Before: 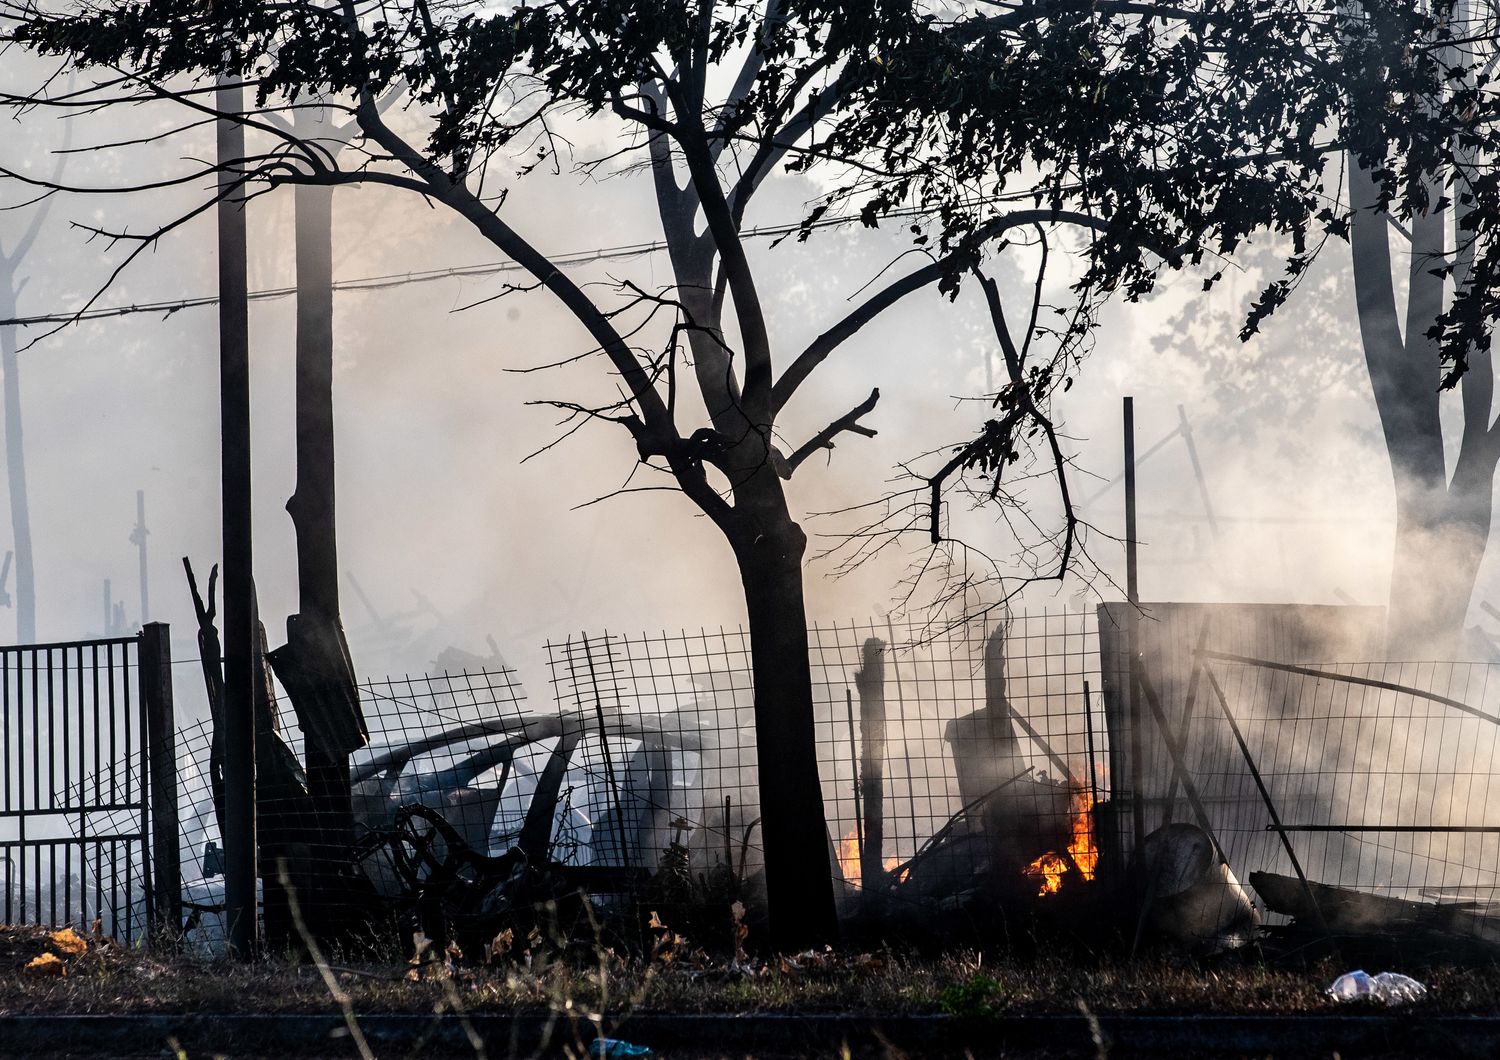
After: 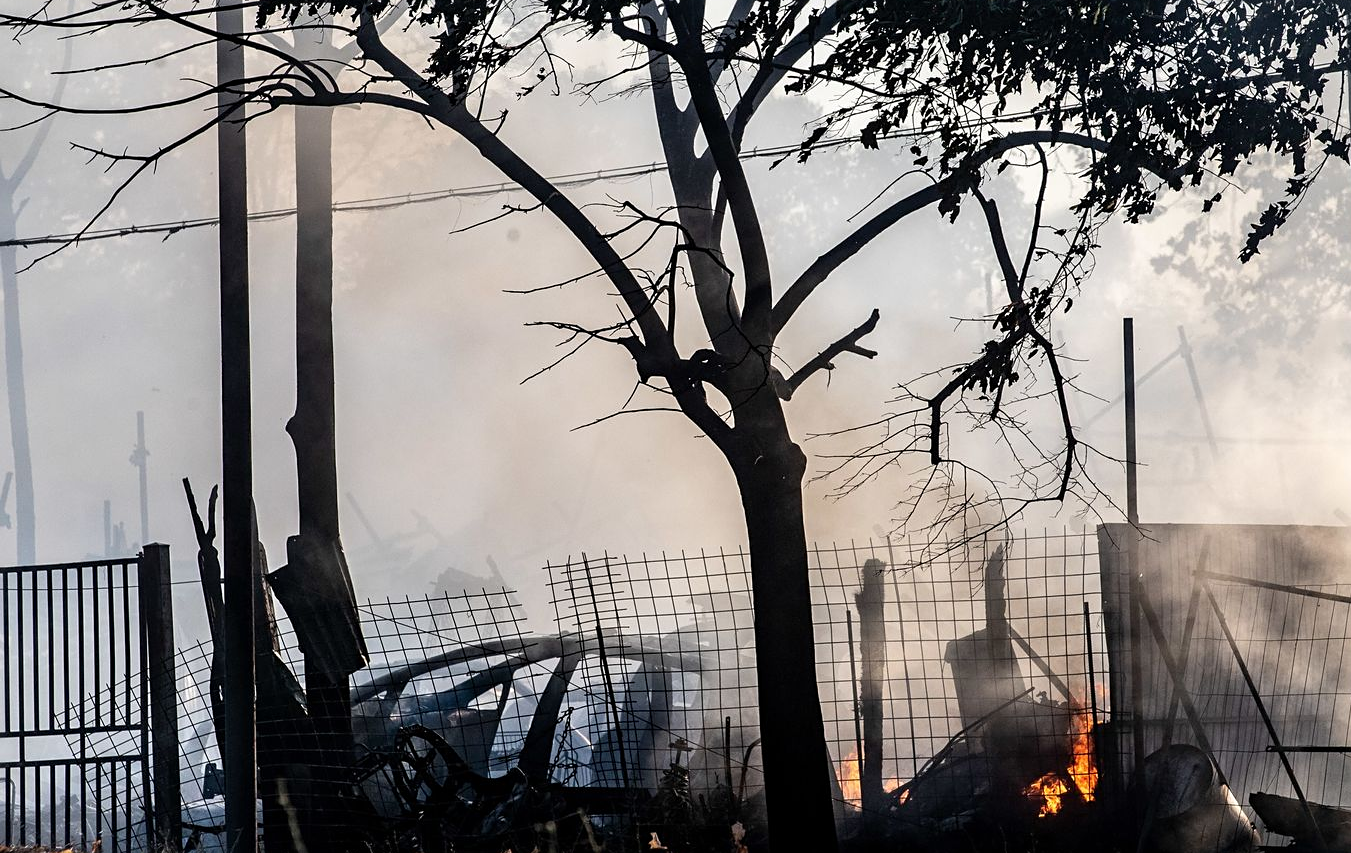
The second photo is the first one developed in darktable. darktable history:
sharpen: amount 0.214
crop: top 7.509%, right 9.871%, bottom 11.951%
